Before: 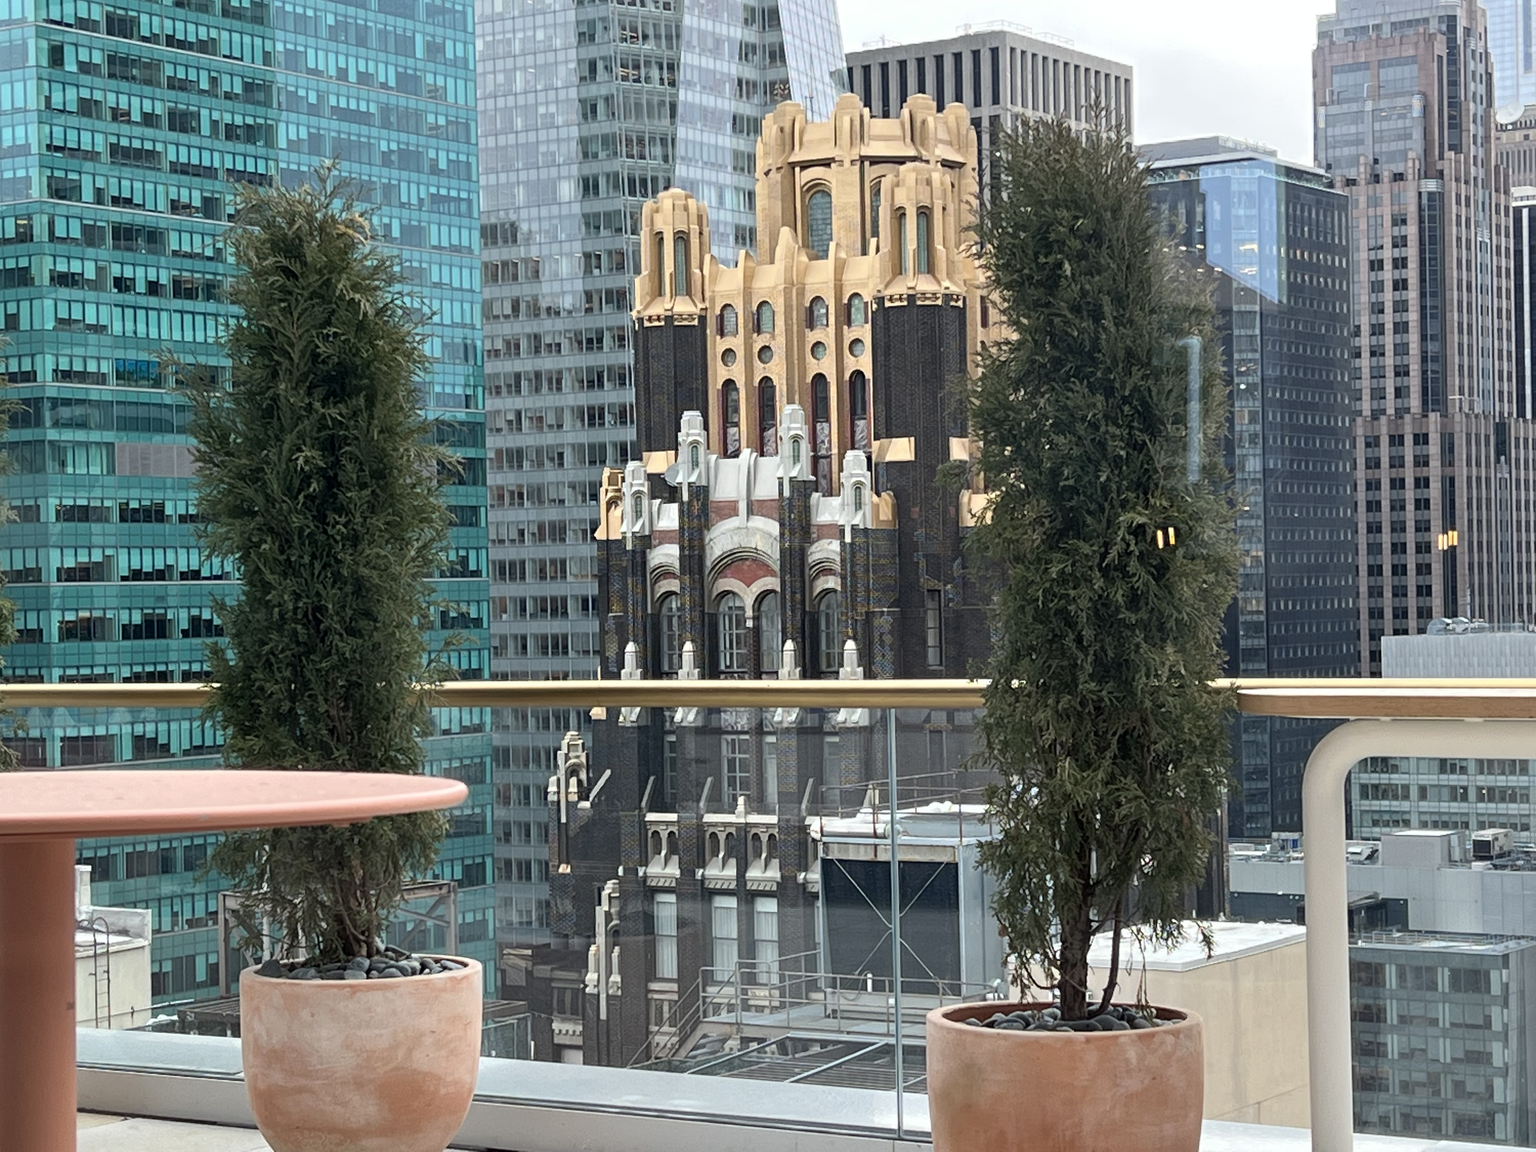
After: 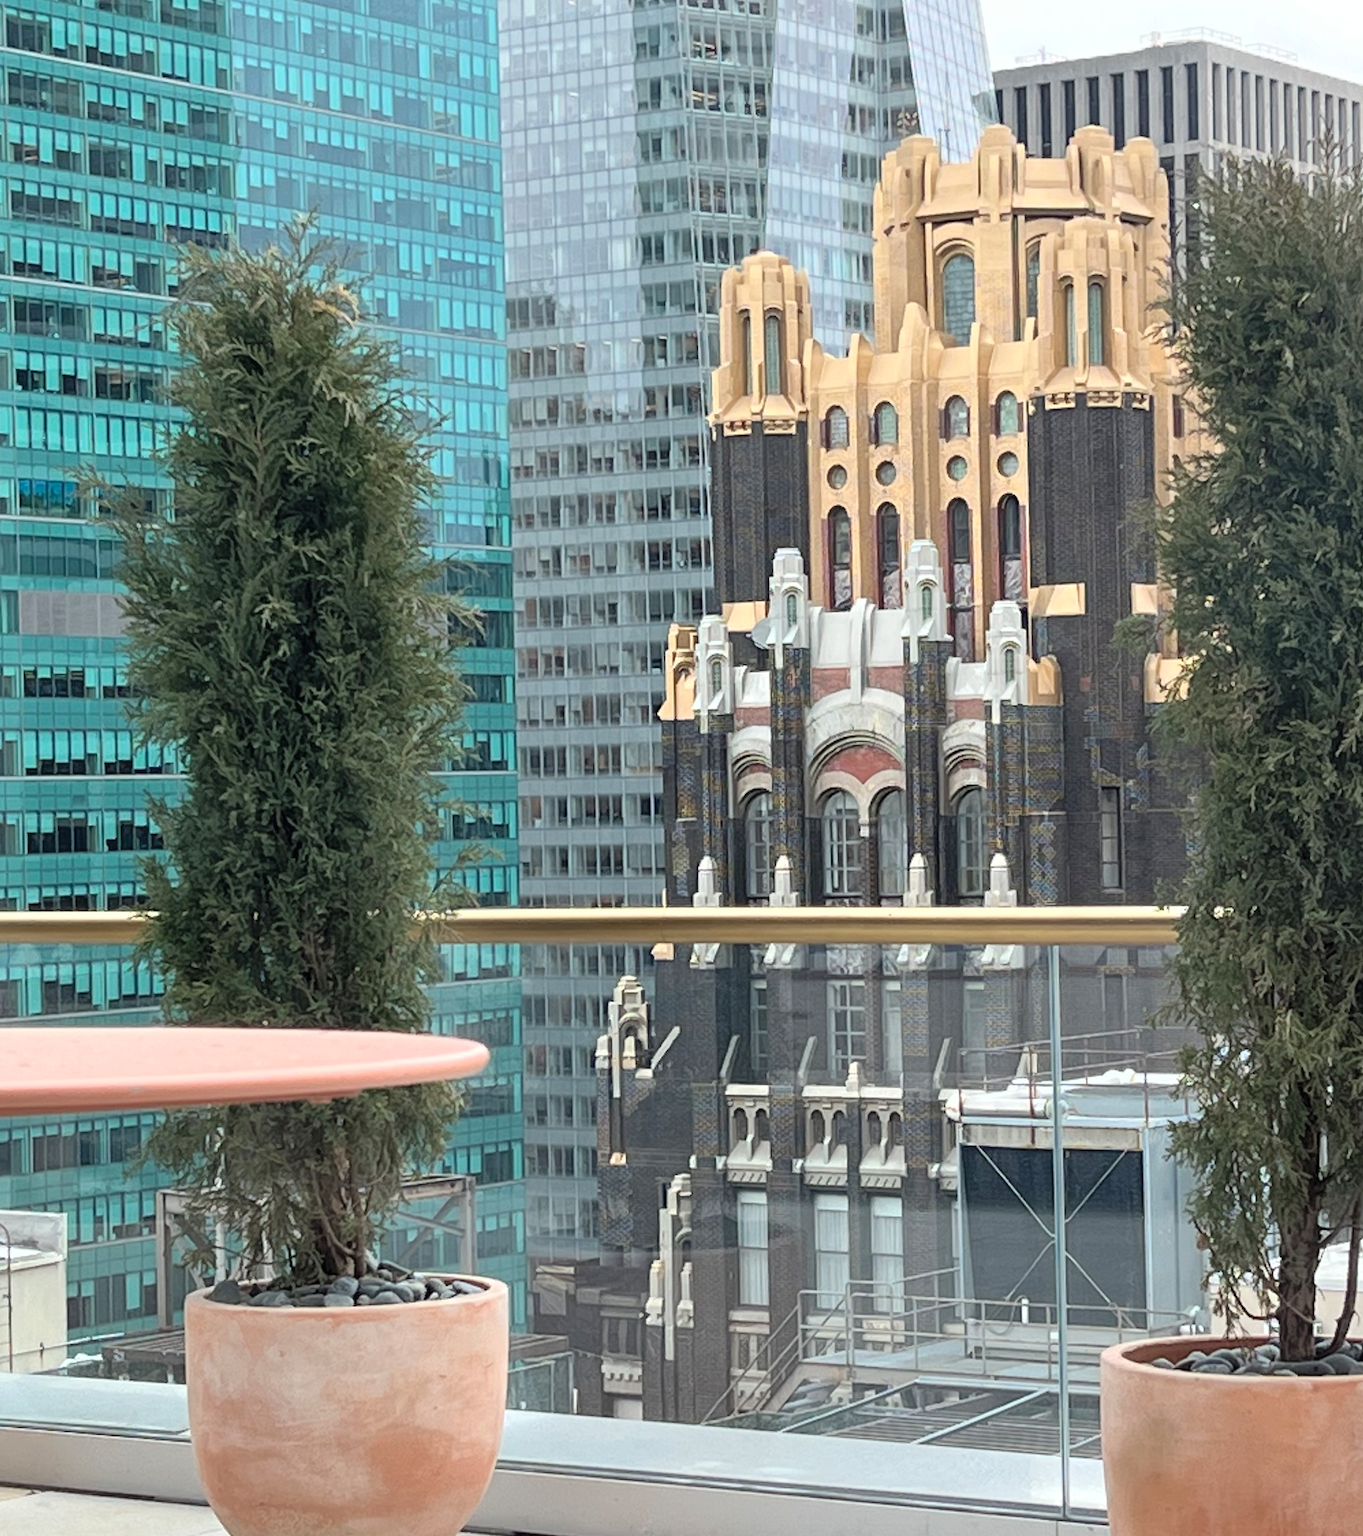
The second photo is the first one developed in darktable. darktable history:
crop and rotate: left 6.614%, right 26.81%
contrast brightness saturation: brightness 0.154
